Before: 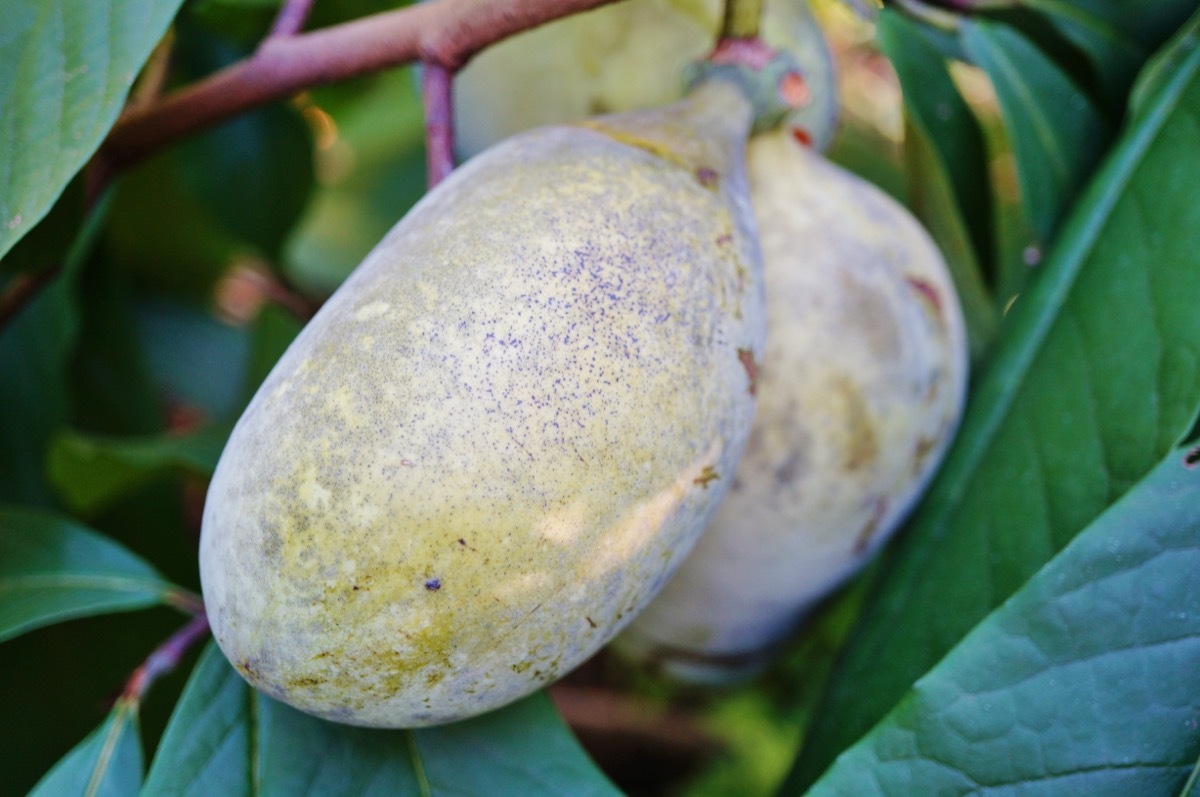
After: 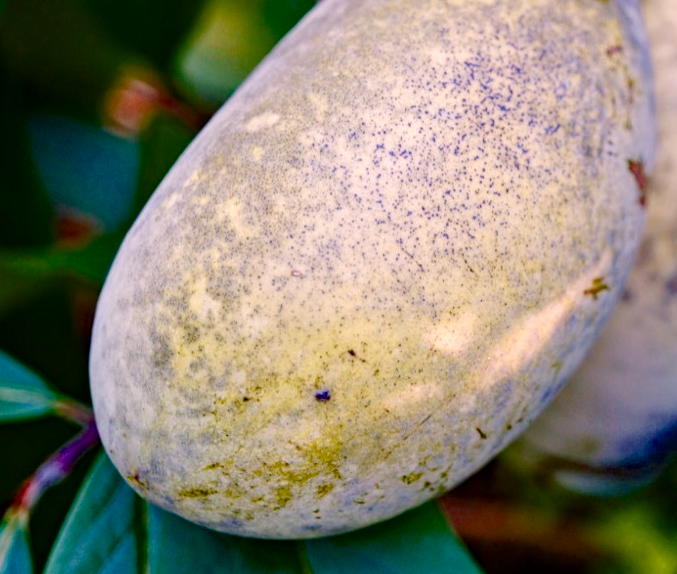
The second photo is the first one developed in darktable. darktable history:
crop: left 9.197%, top 23.79%, right 34.38%, bottom 4.179%
exposure: exposure -0.04 EV, compensate highlight preservation false
local contrast: highlights 104%, shadows 99%, detail 119%, midtone range 0.2
haze removal: strength 0.279, distance 0.244, compatibility mode true, adaptive false
color balance rgb: highlights gain › chroma 4.526%, highlights gain › hue 31.61°, linear chroma grading › shadows -8.482%, linear chroma grading › global chroma 9.793%, perceptual saturation grading › global saturation 20%, perceptual saturation grading › highlights -50.408%, perceptual saturation grading › shadows 31.181%, global vibrance 16.177%, saturation formula JzAzBz (2021)
